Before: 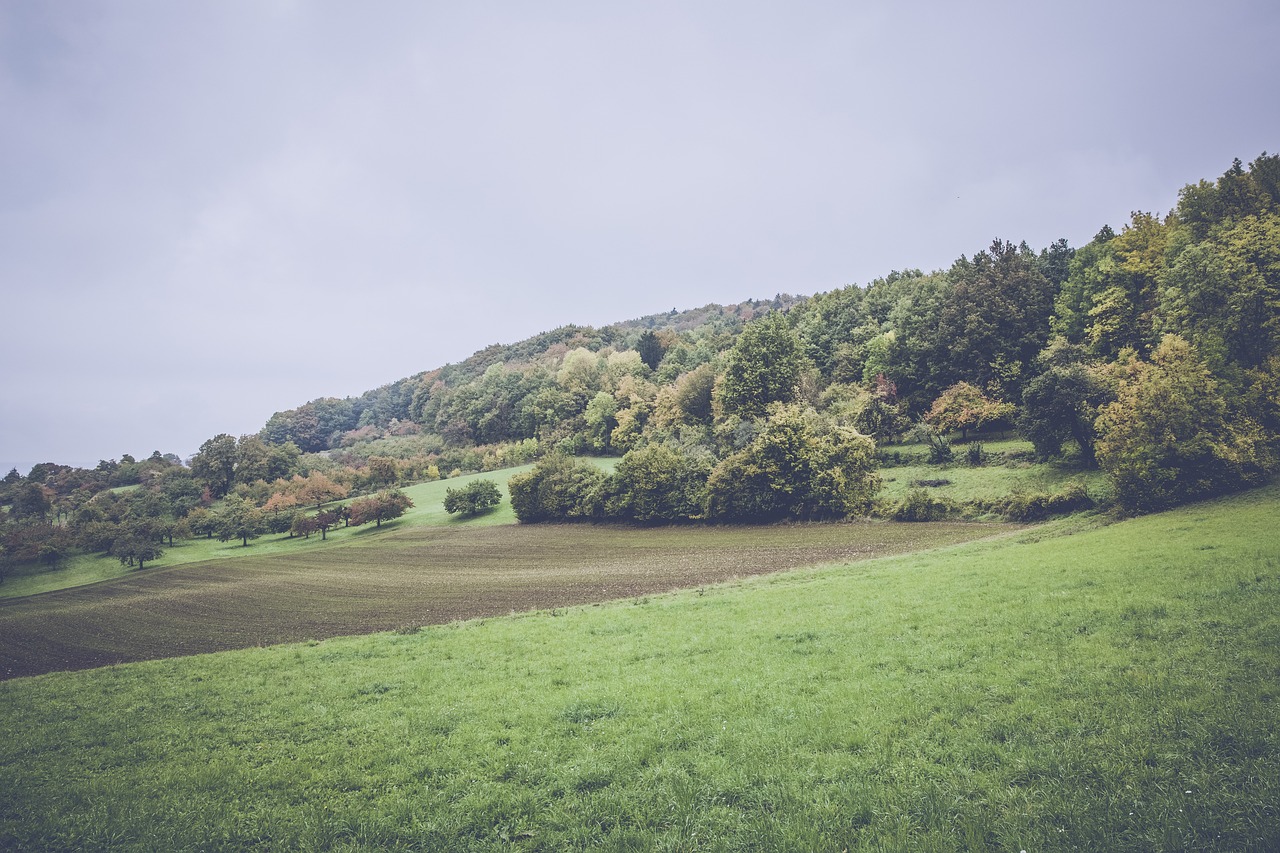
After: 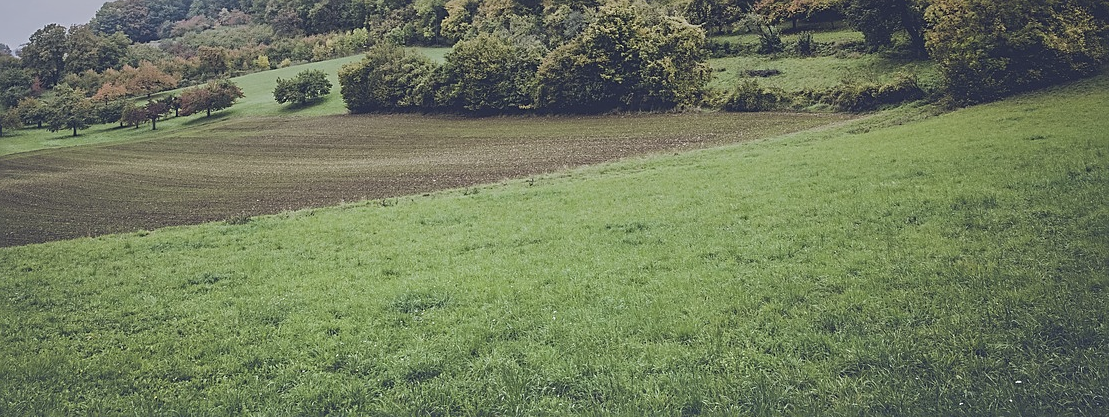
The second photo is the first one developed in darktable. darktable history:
crop and rotate: left 13.306%, top 48.129%, bottom 2.928%
sharpen: on, module defaults
graduated density: rotation 5.63°, offset 76.9
